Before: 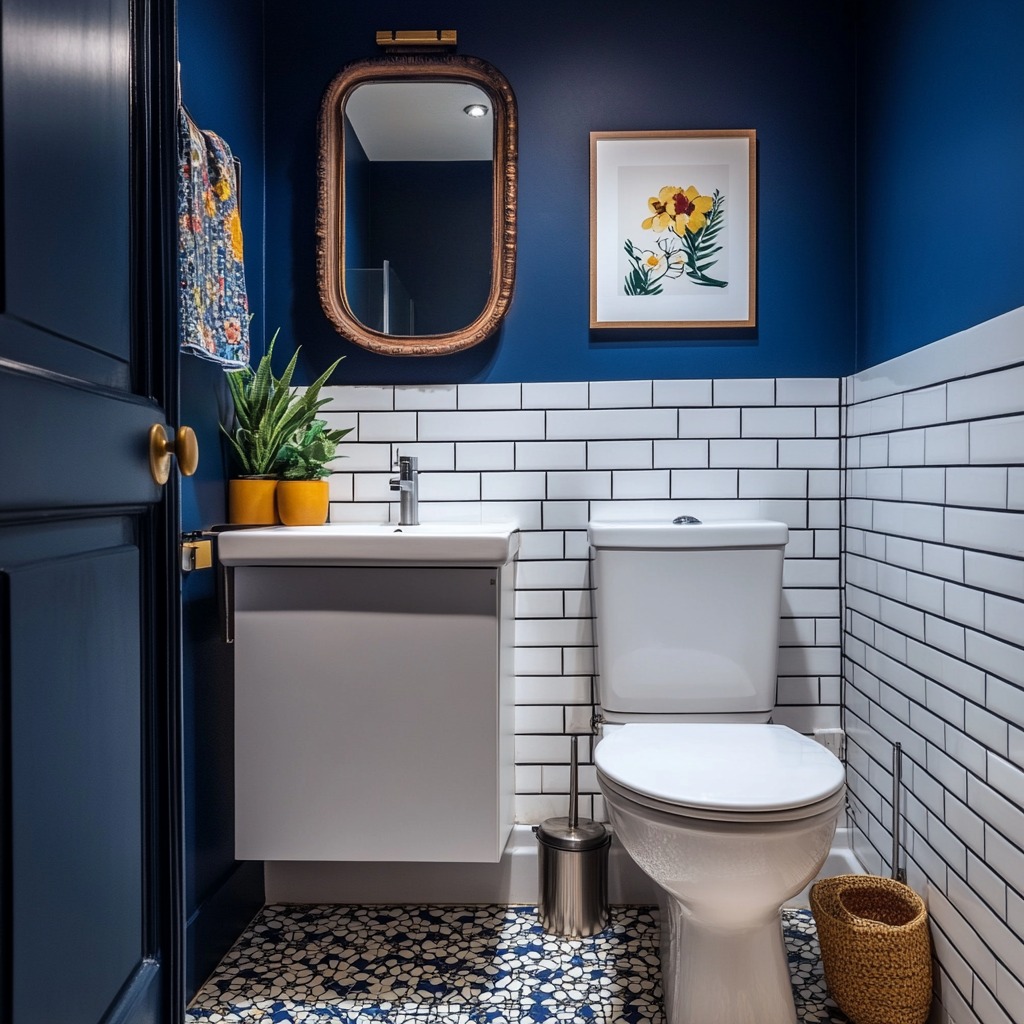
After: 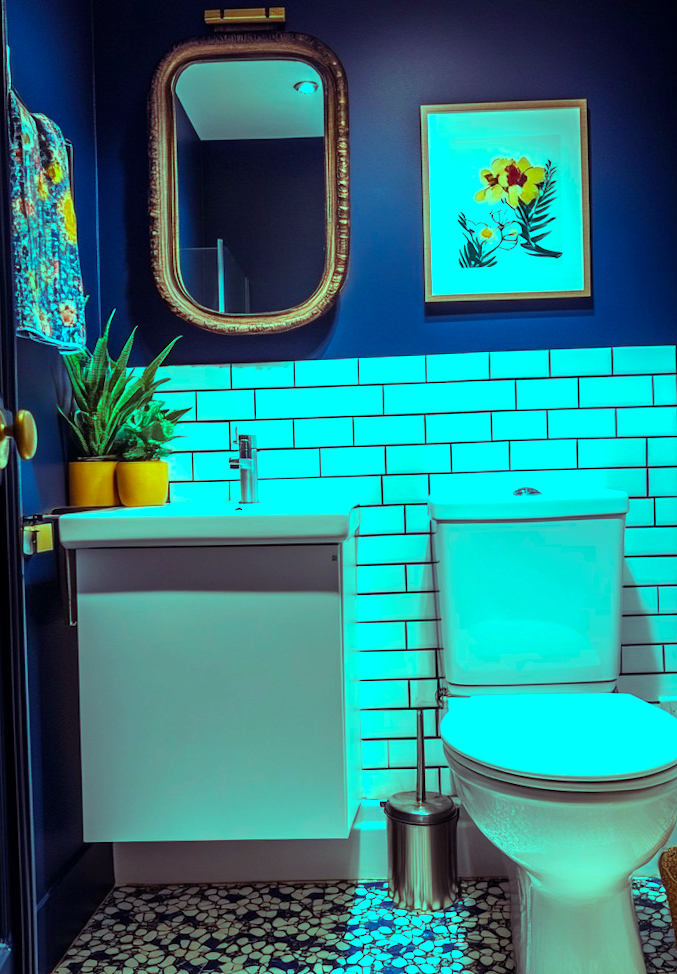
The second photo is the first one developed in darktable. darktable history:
rotate and perspective: rotation -1.42°, crop left 0.016, crop right 0.984, crop top 0.035, crop bottom 0.965
color balance rgb: shadows lift › luminance 0.49%, shadows lift › chroma 6.83%, shadows lift › hue 300.29°, power › hue 208.98°, highlights gain › luminance 20.24%, highlights gain › chroma 13.17%, highlights gain › hue 173.85°, perceptual saturation grading › global saturation 18.05%
crop: left 15.419%, right 17.914%
exposure: exposure 0.236 EV, compensate highlight preservation false
